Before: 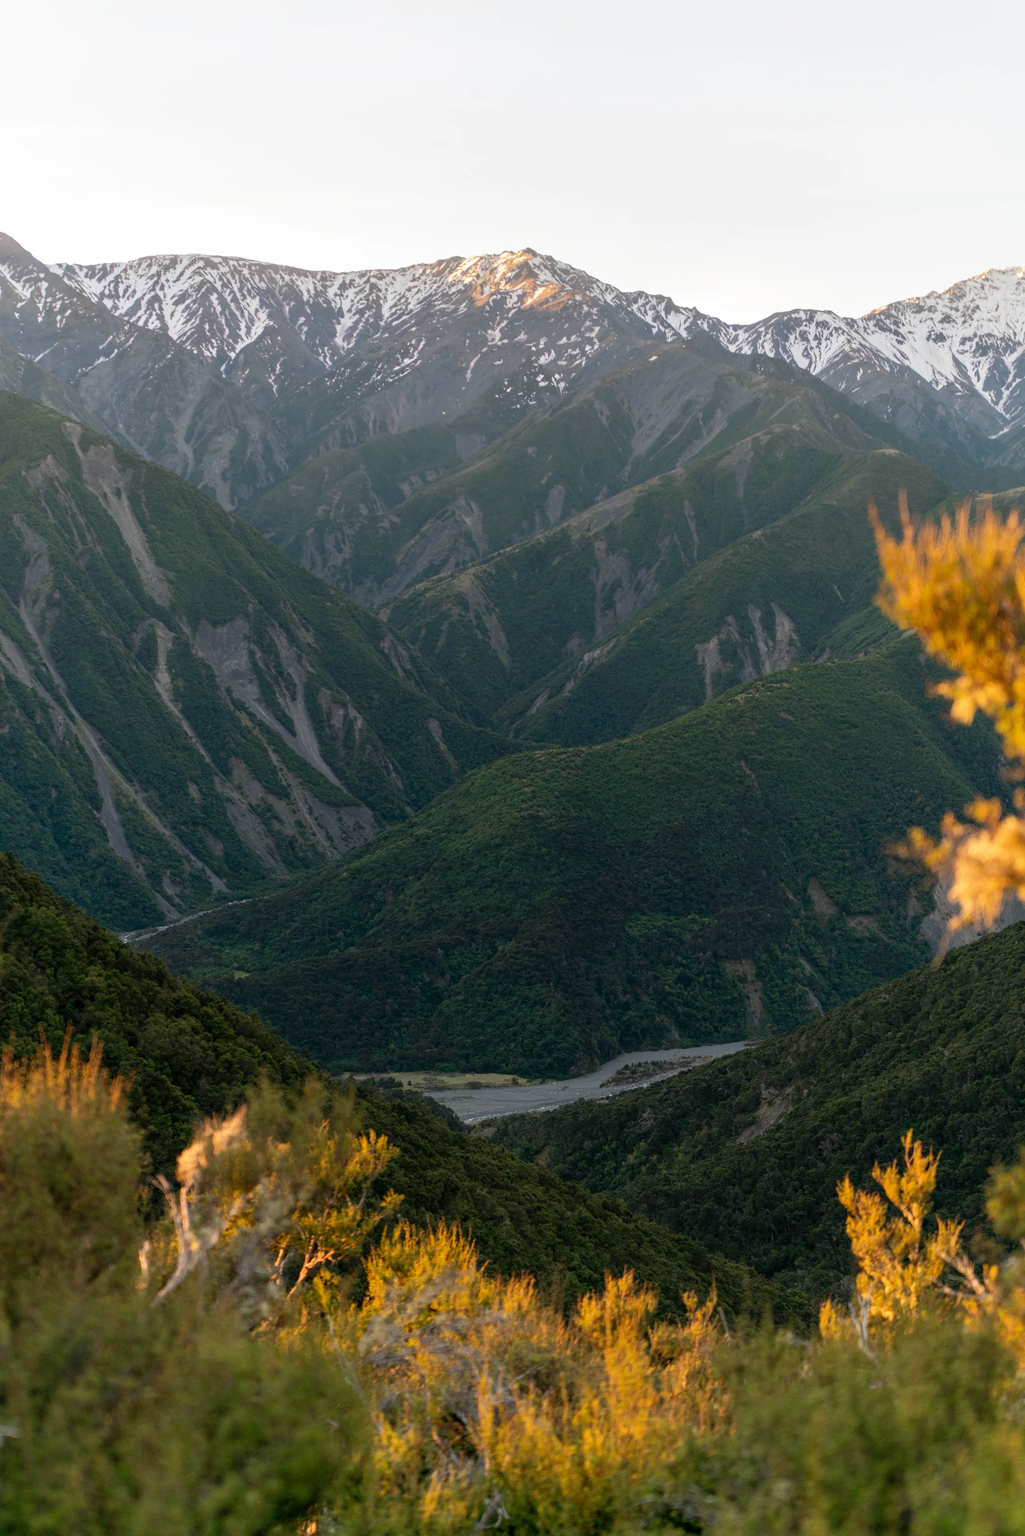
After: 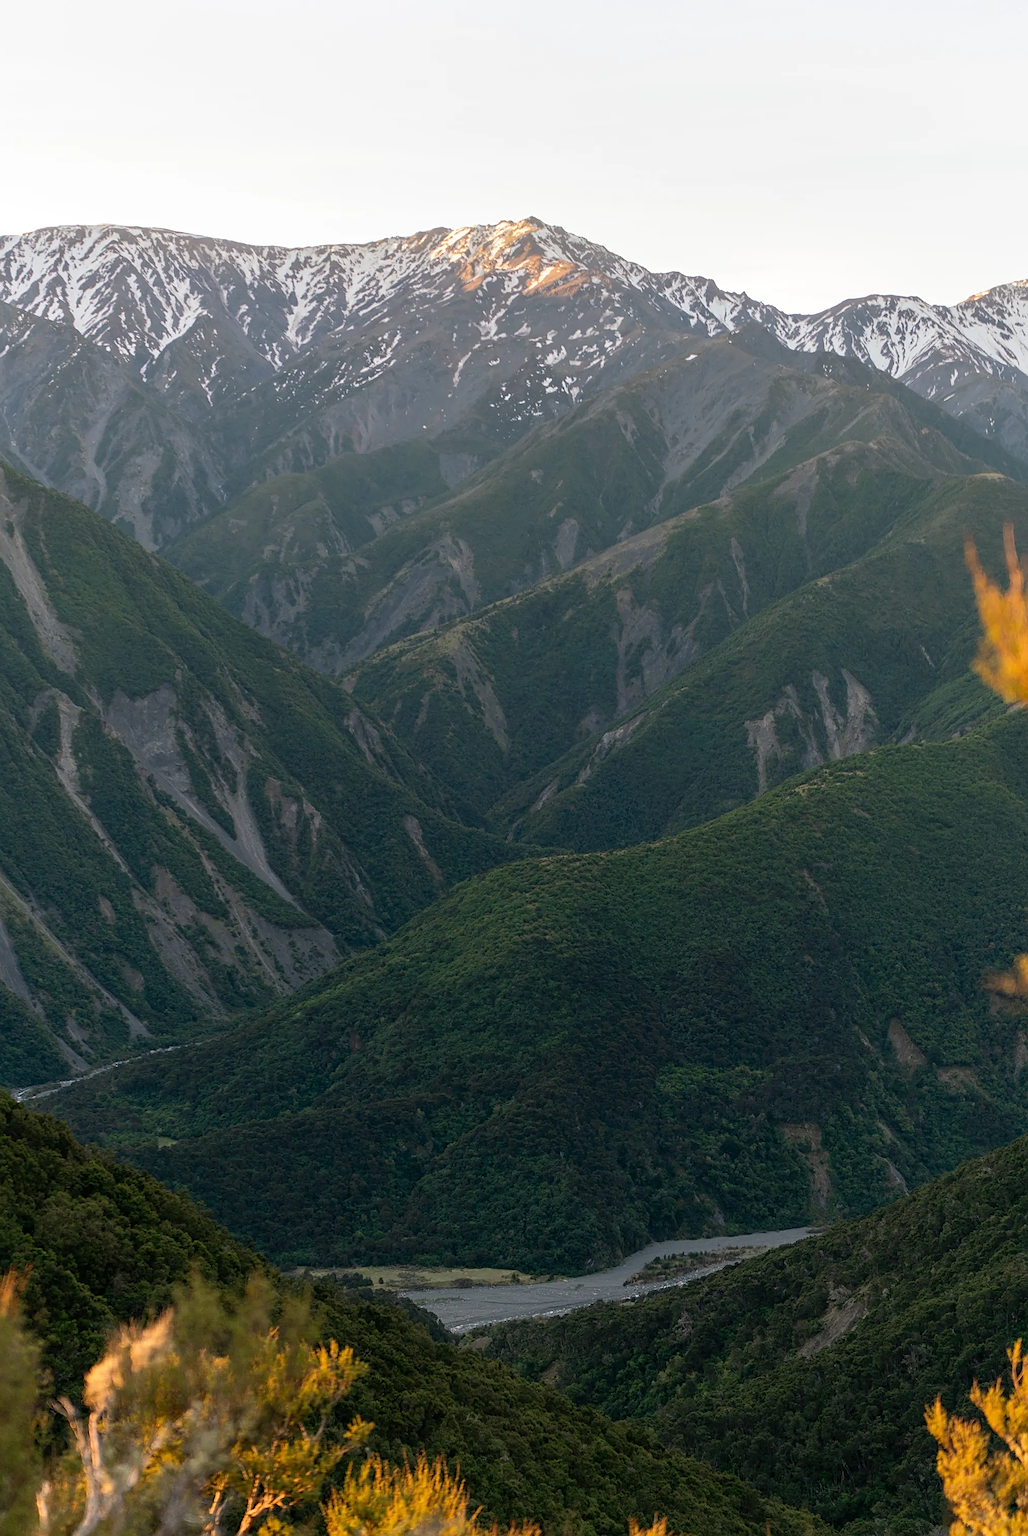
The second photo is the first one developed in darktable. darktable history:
sharpen: on, module defaults
crop and rotate: left 10.784%, top 5.088%, right 10.358%, bottom 16.392%
